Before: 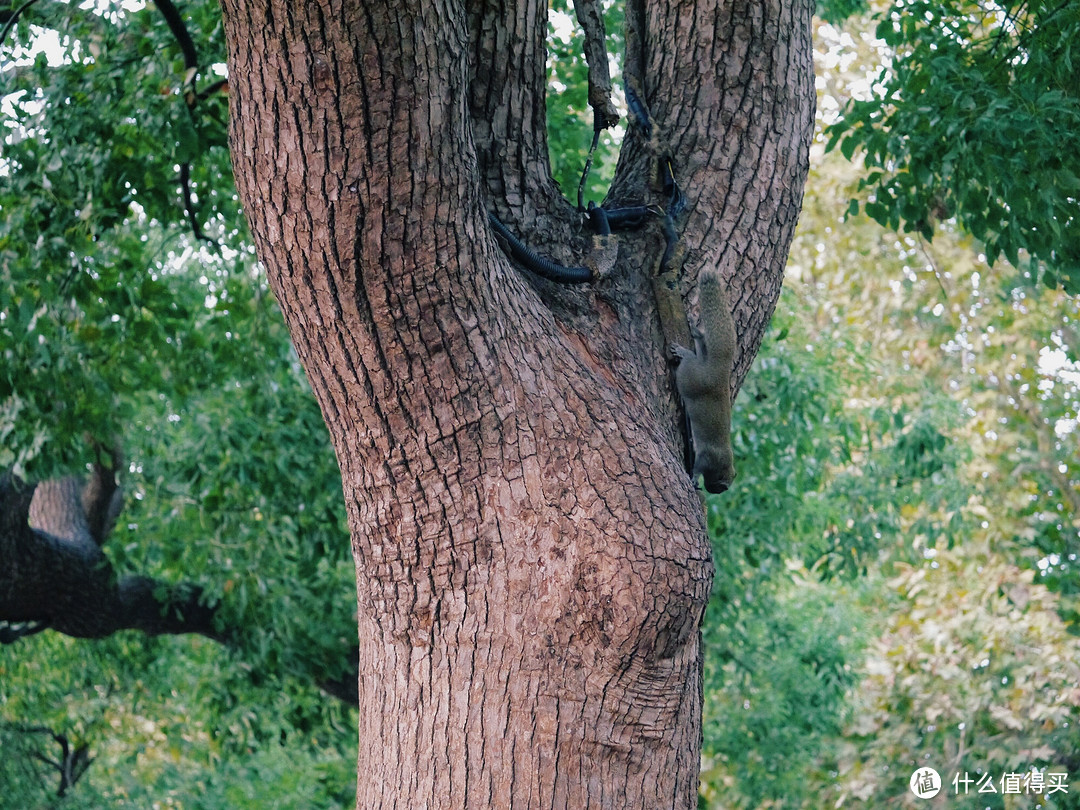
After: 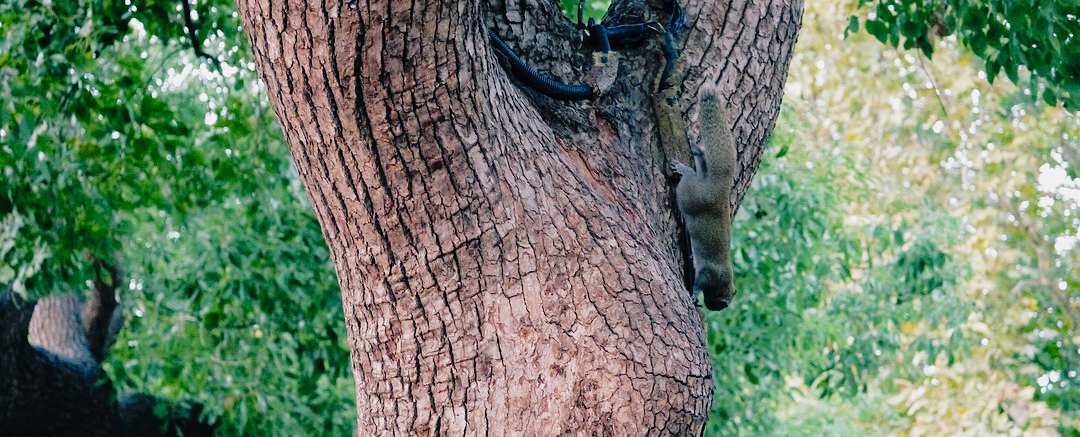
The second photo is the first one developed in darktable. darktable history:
exposure: compensate exposure bias true, compensate highlight preservation false
crop and rotate: top 22.593%, bottom 23.369%
tone curve: curves: ch0 [(0, 0) (0.135, 0.09) (0.326, 0.386) (0.489, 0.573) (0.663, 0.749) (0.854, 0.897) (1, 0.974)]; ch1 [(0, 0) (0.366, 0.367) (0.475, 0.453) (0.494, 0.493) (0.504, 0.497) (0.544, 0.569) (0.562, 0.605) (0.622, 0.694) (1, 1)]; ch2 [(0, 0) (0.333, 0.346) (0.375, 0.375) (0.424, 0.43) (0.476, 0.492) (0.502, 0.503) (0.533, 0.534) (0.572, 0.603) (0.605, 0.656) (0.641, 0.709) (1, 1)], preserve colors none
